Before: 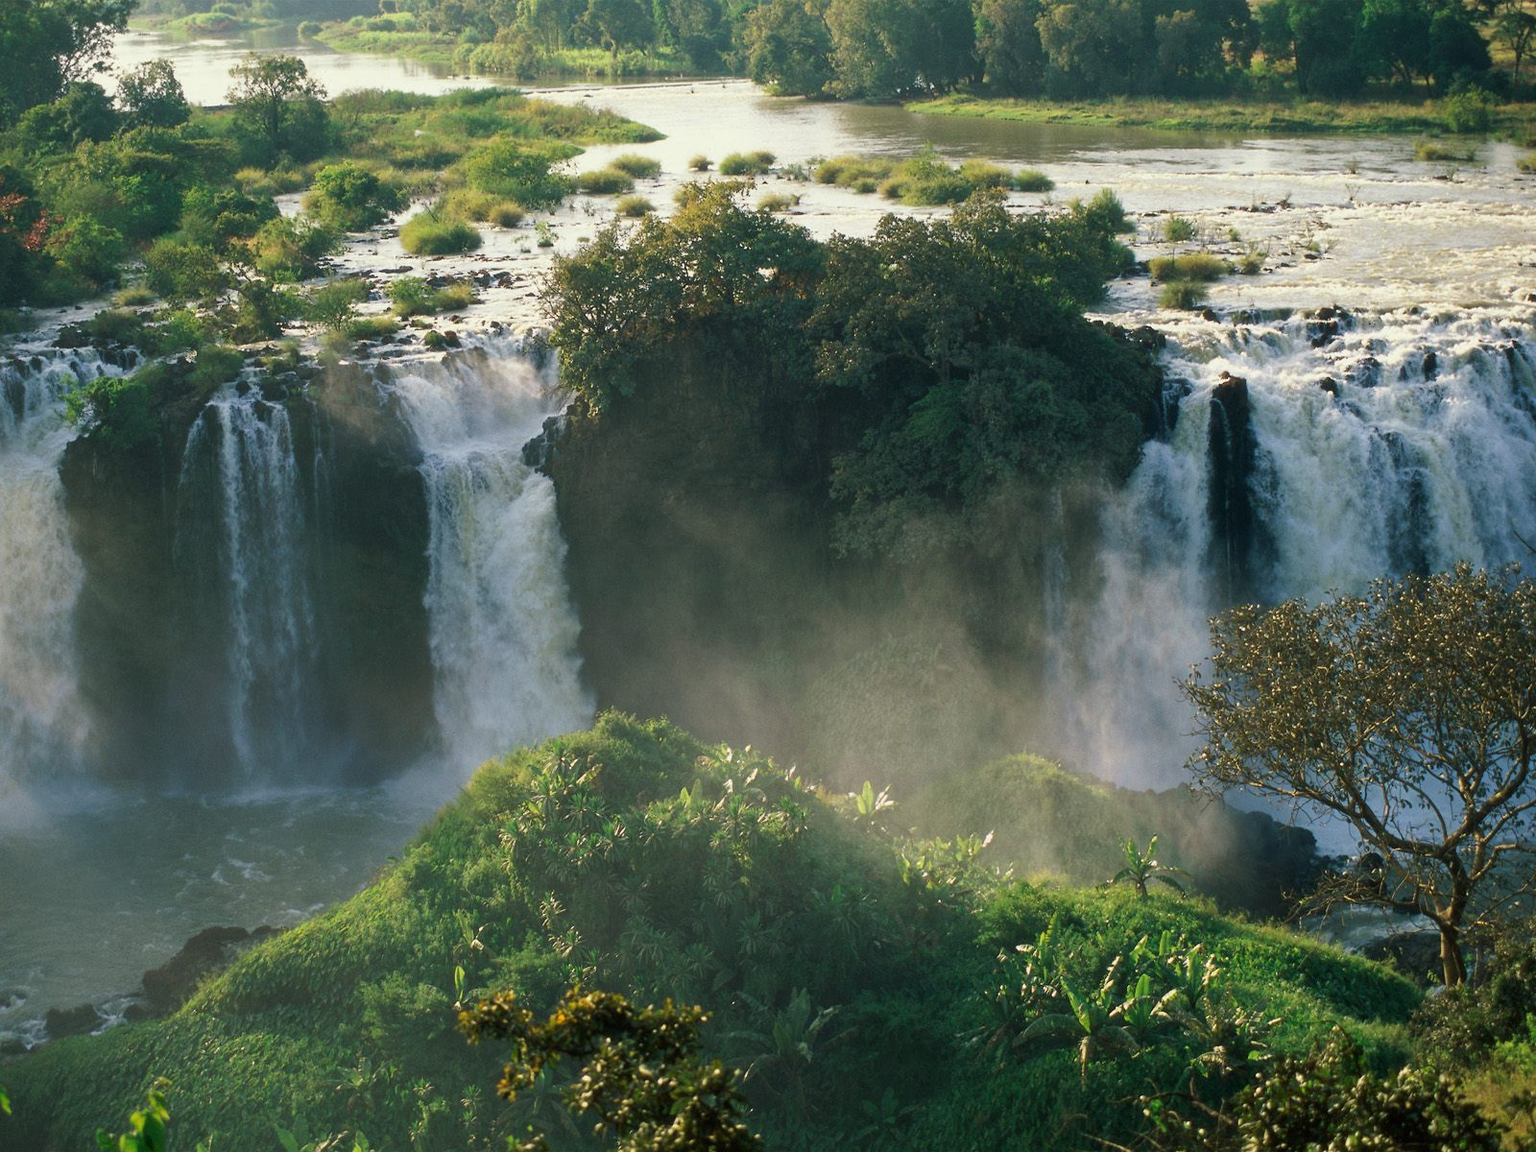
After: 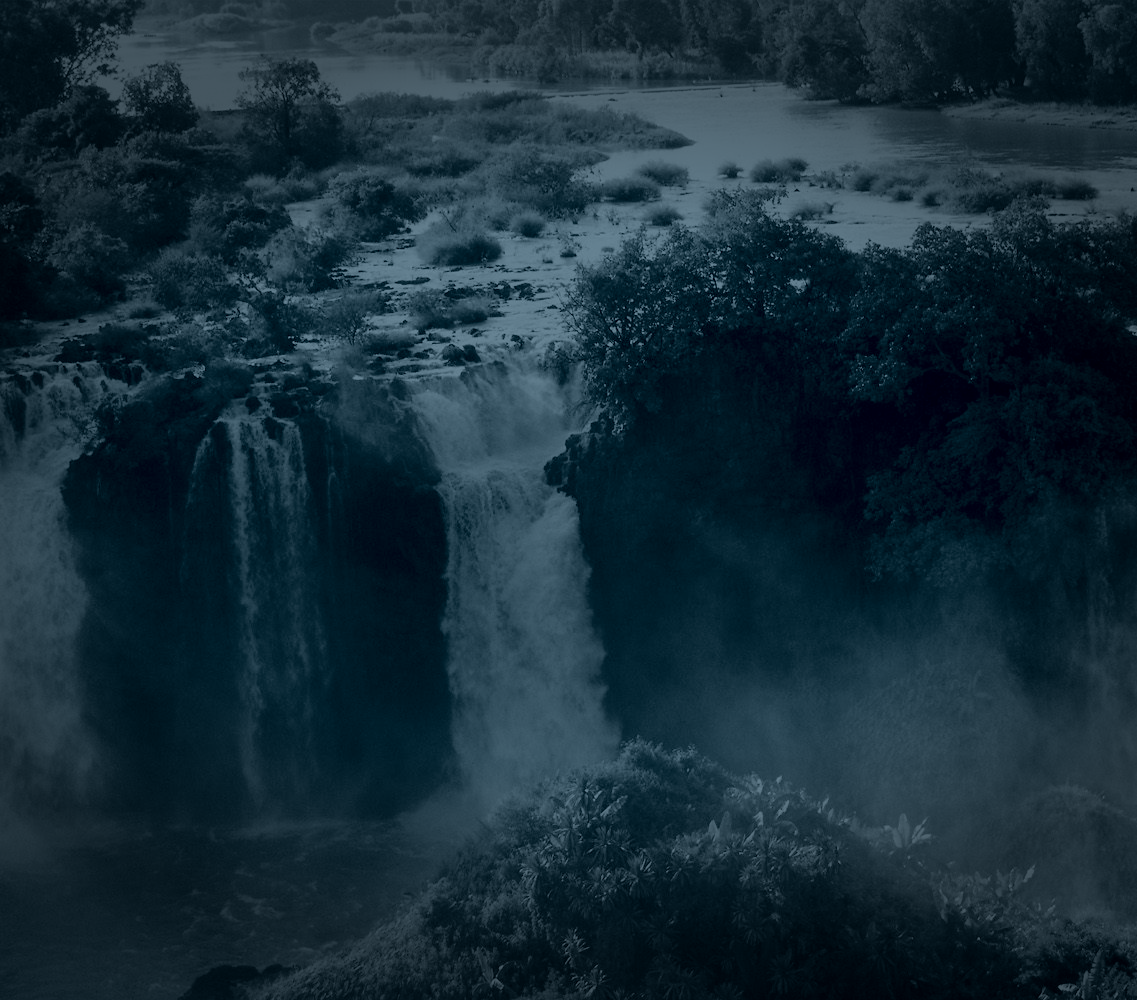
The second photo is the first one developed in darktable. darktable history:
color correction: highlights a* -20.17, highlights b* 20.27, shadows a* 20.03, shadows b* -20.46, saturation 0.43
vignetting: fall-off start 70.97%, brightness -0.584, saturation -0.118, width/height ratio 1.333
tone curve: curves: ch0 [(0, 0) (0.033, 0.016) (0.171, 0.127) (0.33, 0.331) (0.432, 0.475) (0.601, 0.665) (0.843, 0.876) (1, 1)]; ch1 [(0, 0) (0.339, 0.349) (0.445, 0.42) (0.476, 0.47) (0.501, 0.499) (0.516, 0.525) (0.548, 0.563) (0.584, 0.633) (0.728, 0.746) (1, 1)]; ch2 [(0, 0) (0.327, 0.324) (0.417, 0.44) (0.46, 0.453) (0.502, 0.498) (0.517, 0.524) (0.53, 0.554) (0.579, 0.599) (0.745, 0.704) (1, 1)], color space Lab, independent channels, preserve colors none
crop: right 28.885%, bottom 16.626%
colorize: hue 194.4°, saturation 29%, source mix 61.75%, lightness 3.98%, version 1
